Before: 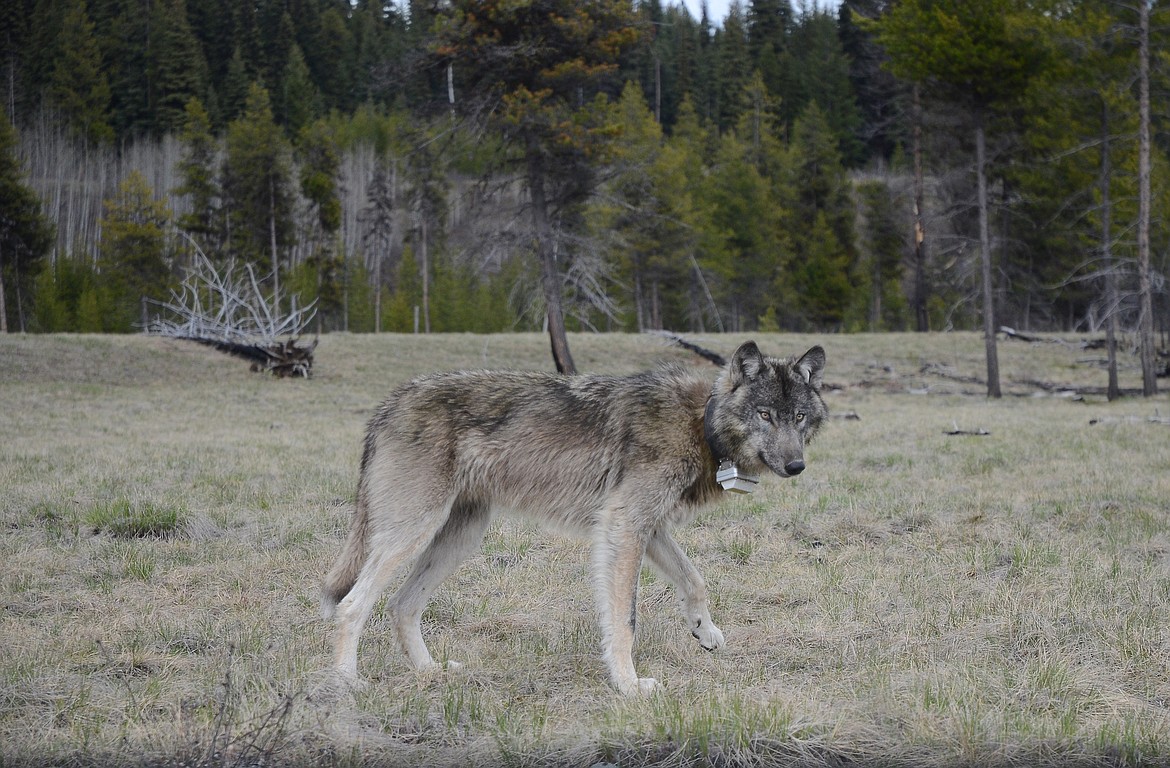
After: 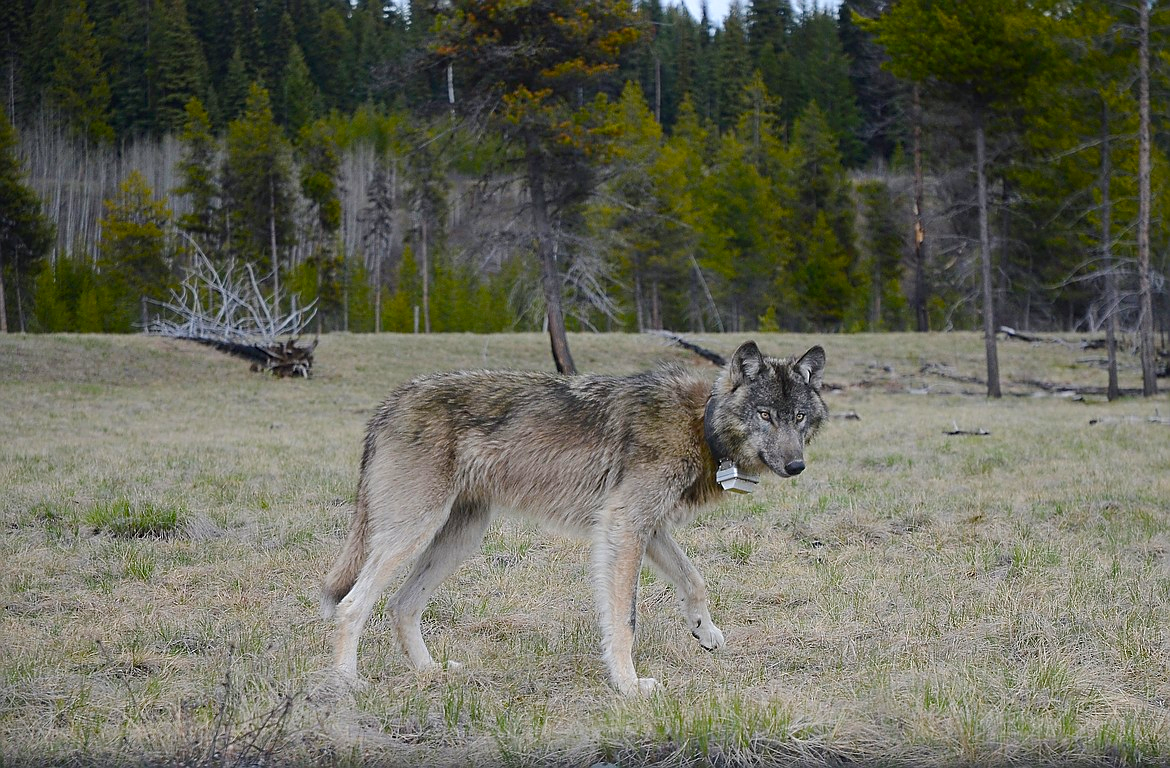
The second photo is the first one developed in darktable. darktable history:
sharpen: radius 1.851, amount 0.393, threshold 1.366
color balance rgb: shadows lift › chroma 0.957%, shadows lift › hue 115.3°, perceptual saturation grading › global saturation 39.966%, perceptual saturation grading › highlights -25.196%, perceptual saturation grading › mid-tones 35.156%, perceptual saturation grading › shadows 34.574%
